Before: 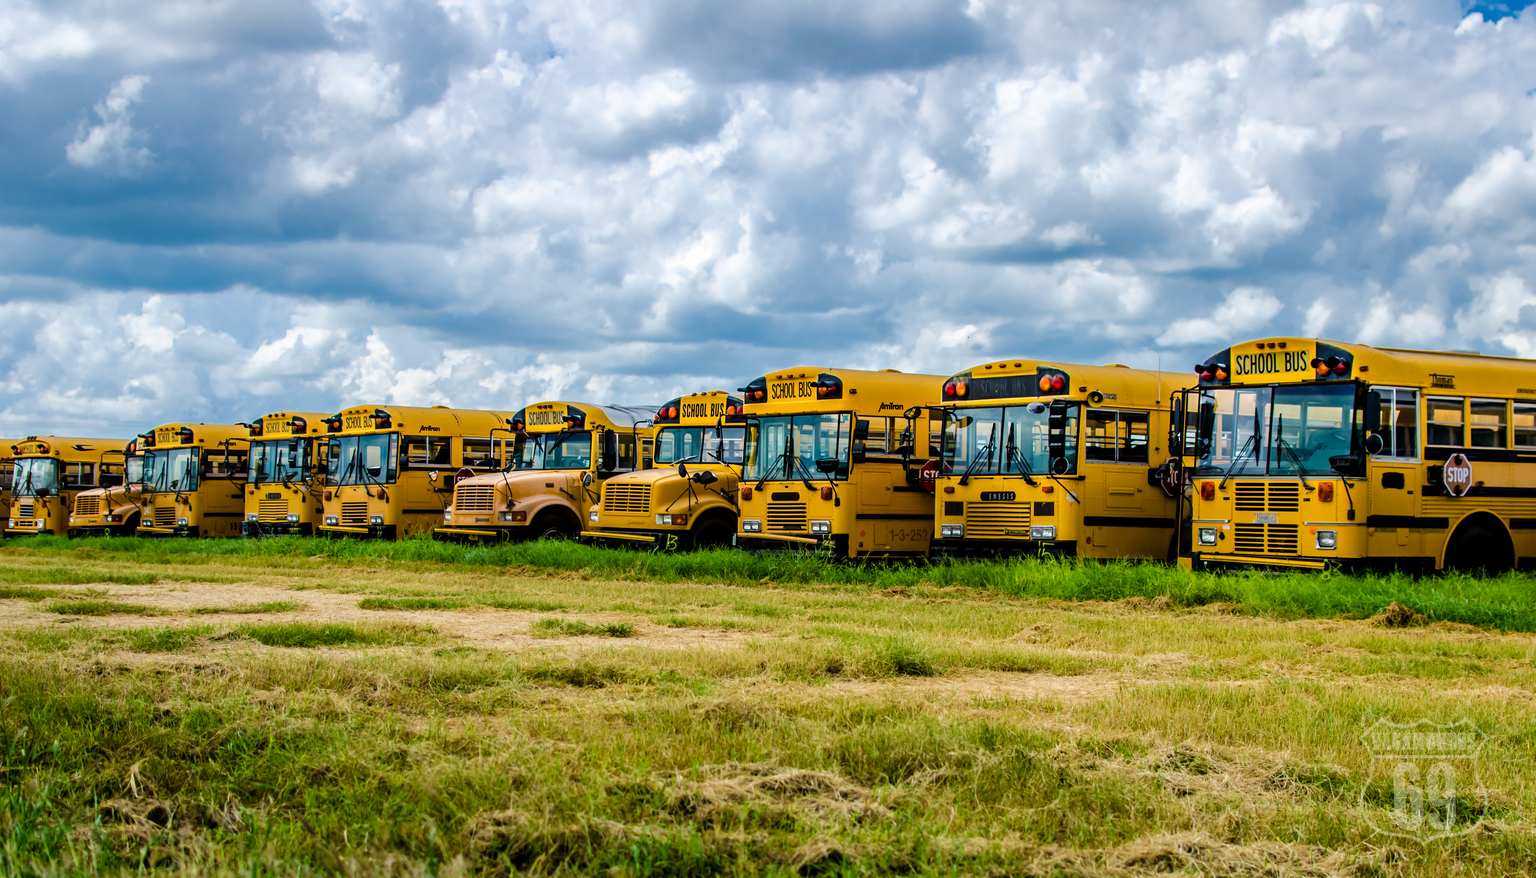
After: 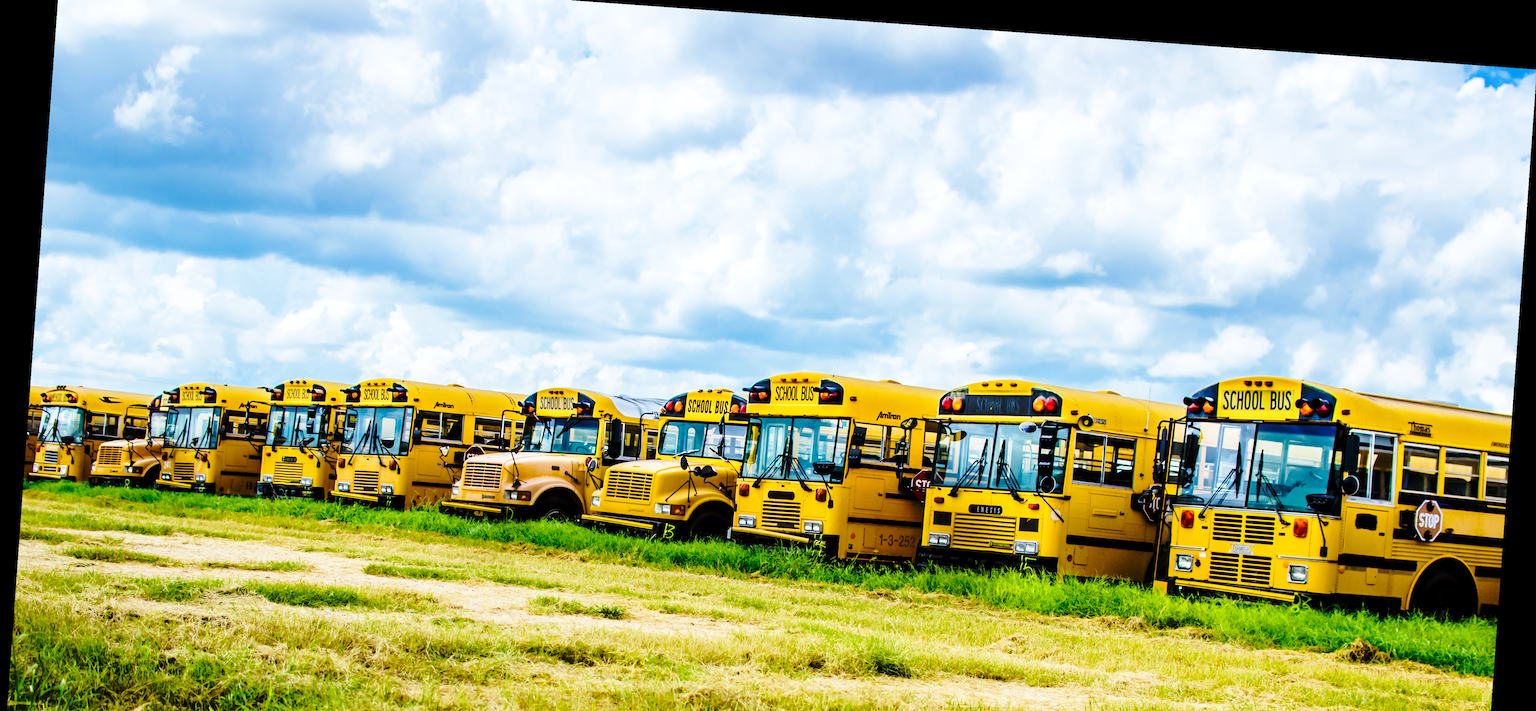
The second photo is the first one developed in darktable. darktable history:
base curve: curves: ch0 [(0, 0) (0.032, 0.037) (0.105, 0.228) (0.435, 0.76) (0.856, 0.983) (1, 1)], preserve colors none
crop: top 3.857%, bottom 21.132%
white balance: red 0.967, blue 1.049
rotate and perspective: rotation 4.1°, automatic cropping off
